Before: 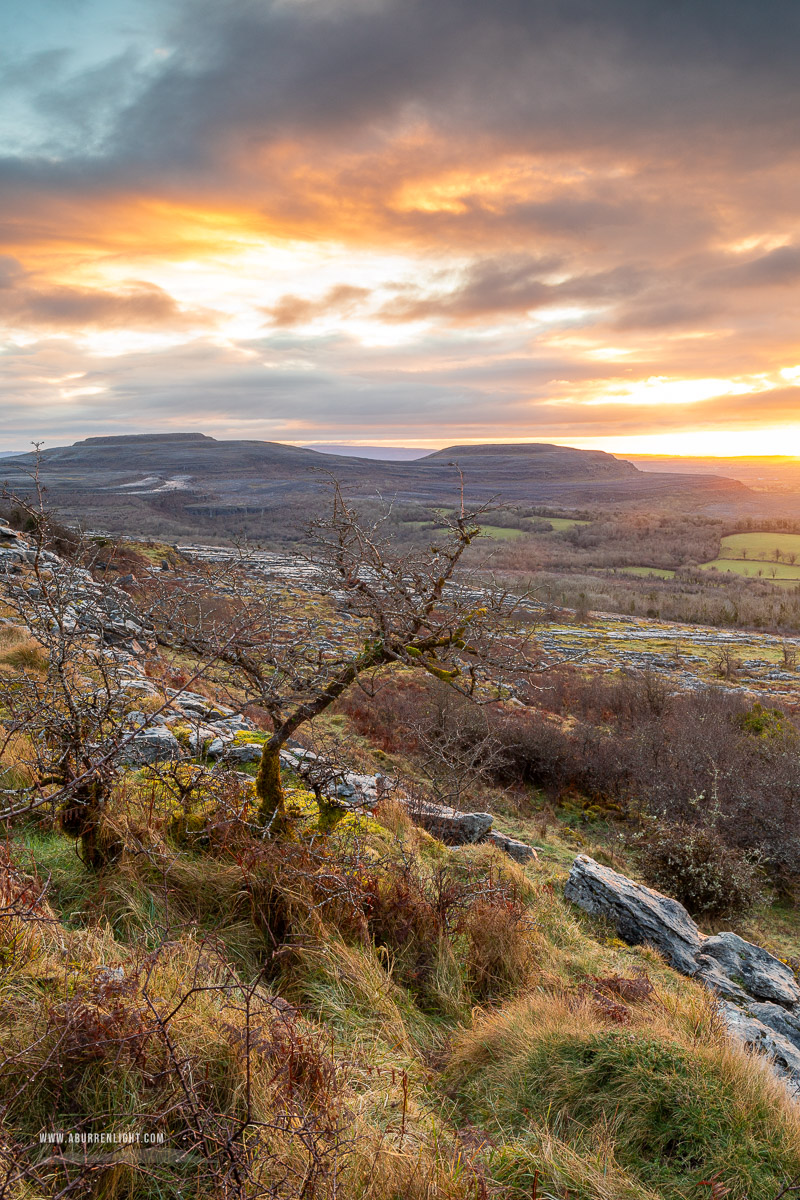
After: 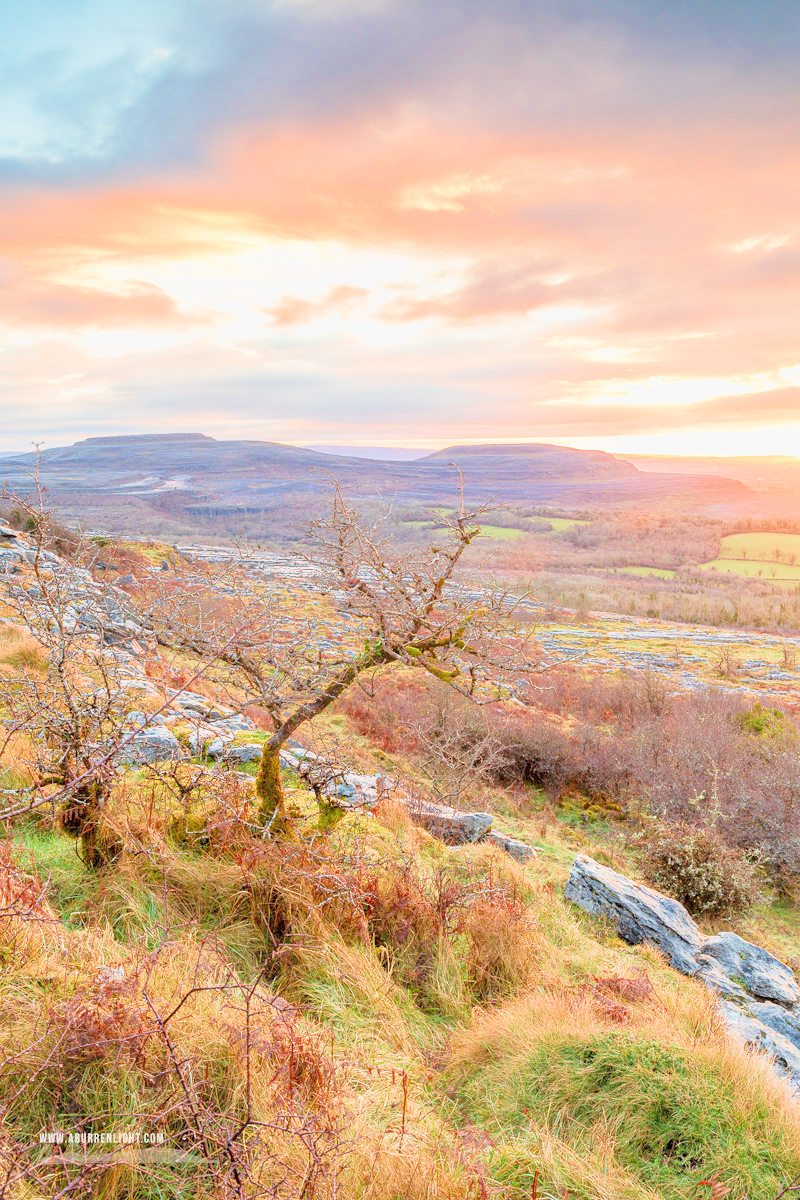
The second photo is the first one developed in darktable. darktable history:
velvia: on, module defaults
filmic rgb: middle gray luminance 2.5%, black relative exposure -10 EV, white relative exposure 7 EV, threshold 6 EV, dynamic range scaling 10%, target black luminance 0%, hardness 3.19, latitude 44.39%, contrast 0.682, highlights saturation mix 5%, shadows ↔ highlights balance 13.63%, add noise in highlights 0, color science v3 (2019), use custom middle-gray values true, iterations of high-quality reconstruction 0, contrast in highlights soft, enable highlight reconstruction true
